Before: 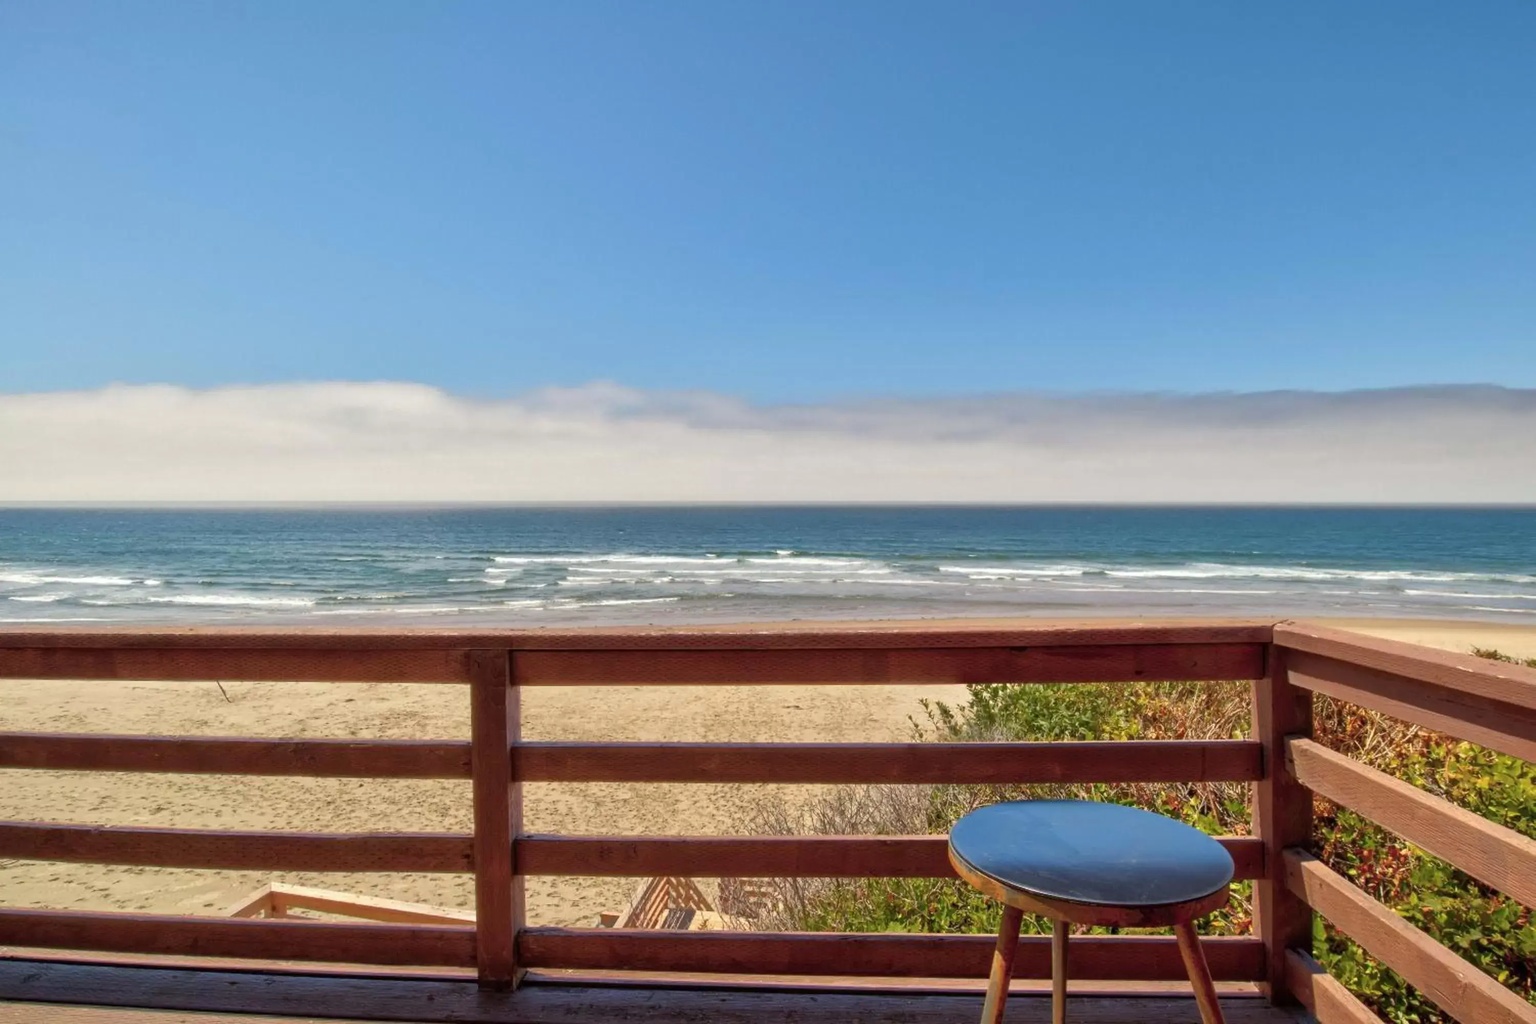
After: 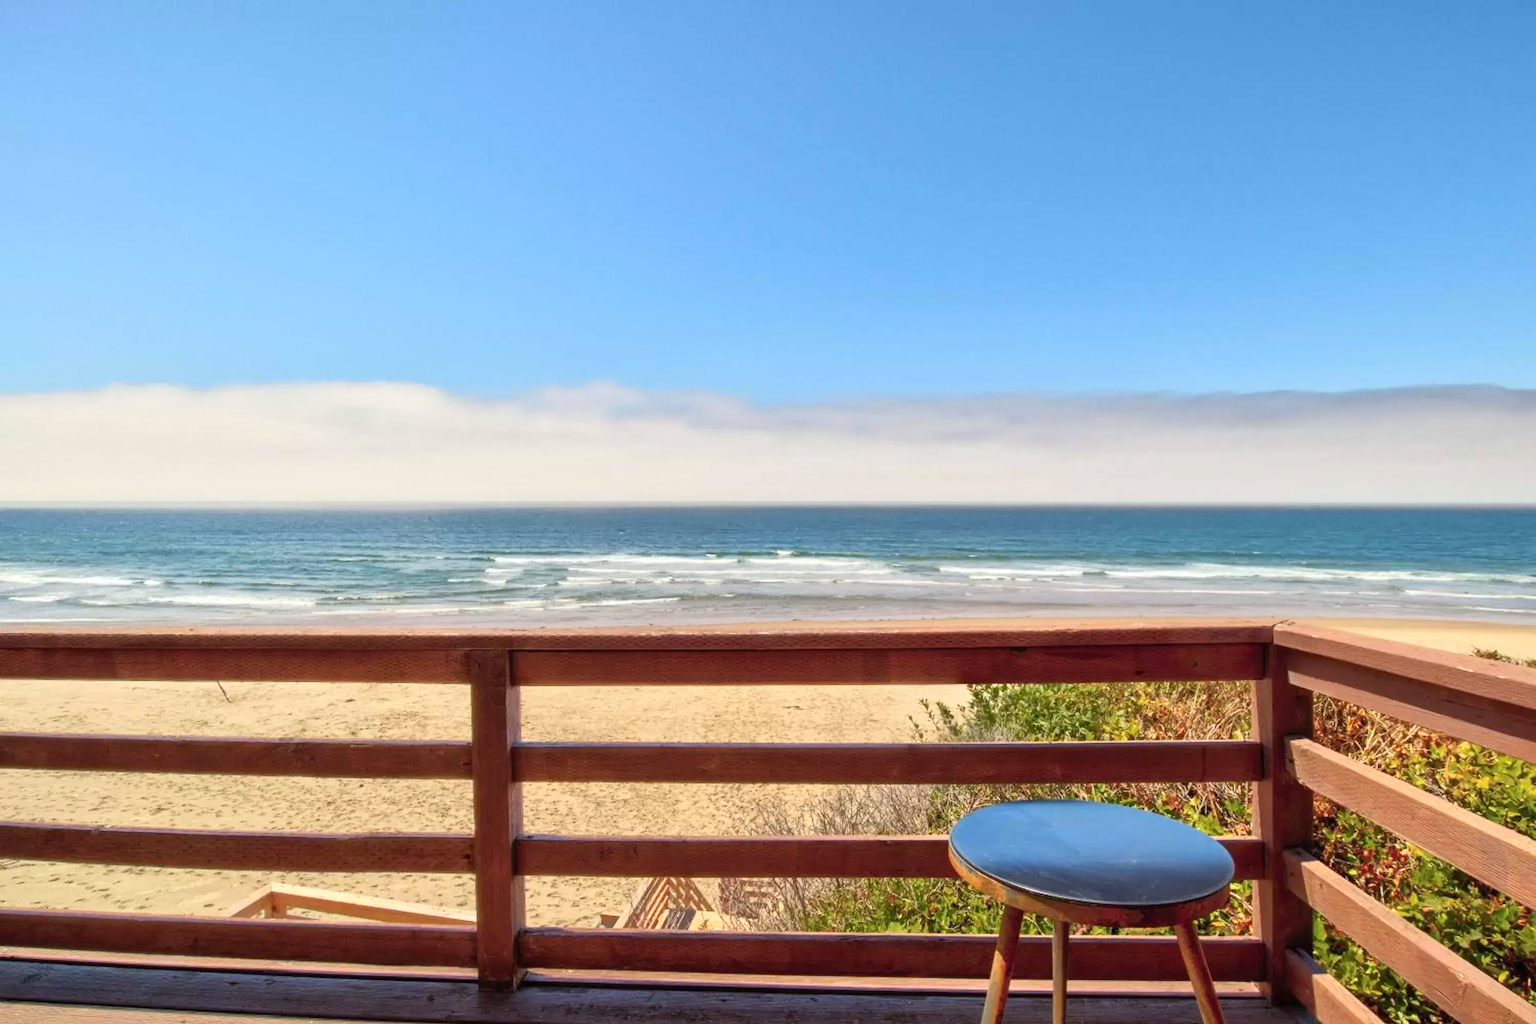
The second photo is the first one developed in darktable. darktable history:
contrast brightness saturation: contrast 0.198, brightness 0.146, saturation 0.149
